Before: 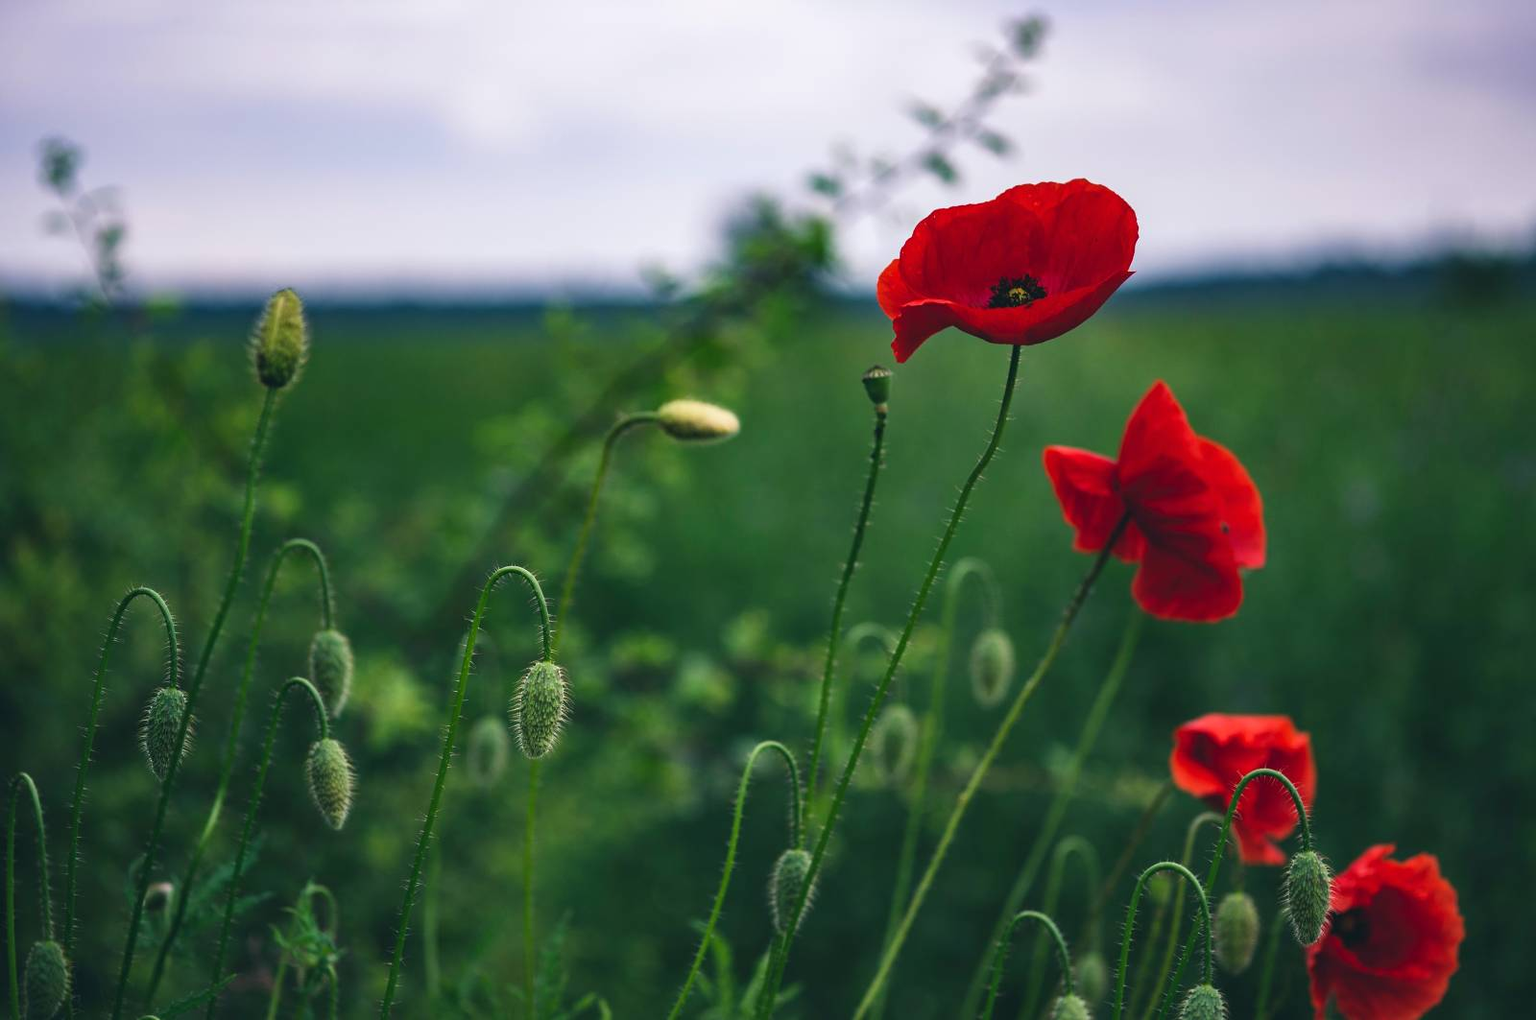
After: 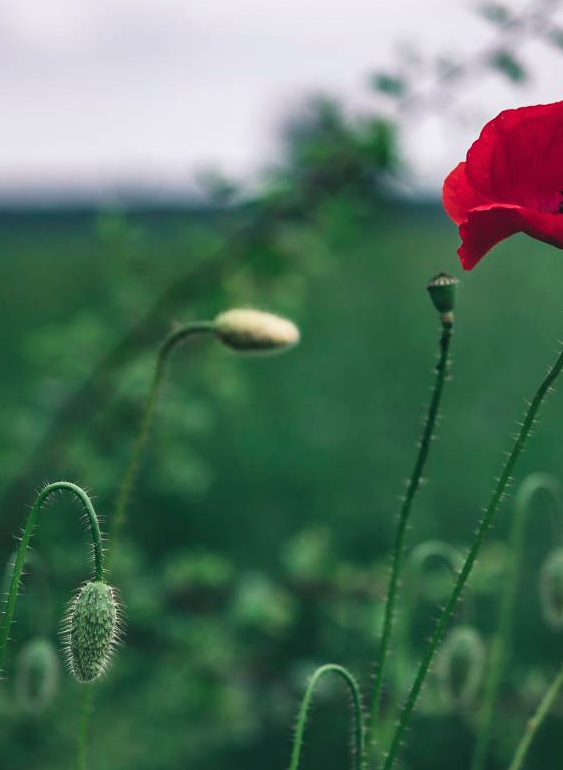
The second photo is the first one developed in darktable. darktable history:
crop and rotate: left 29.476%, top 10.214%, right 35.32%, bottom 17.333%
color contrast: blue-yellow contrast 0.62
